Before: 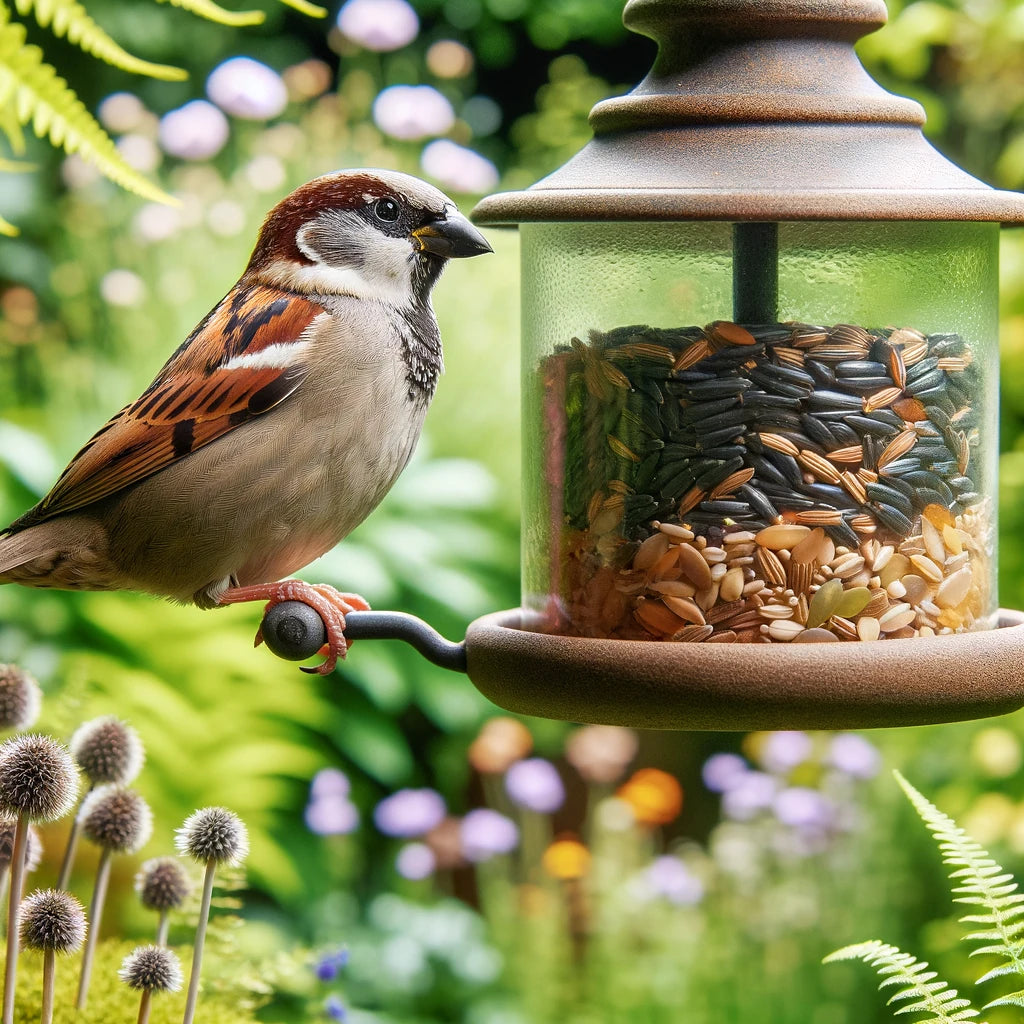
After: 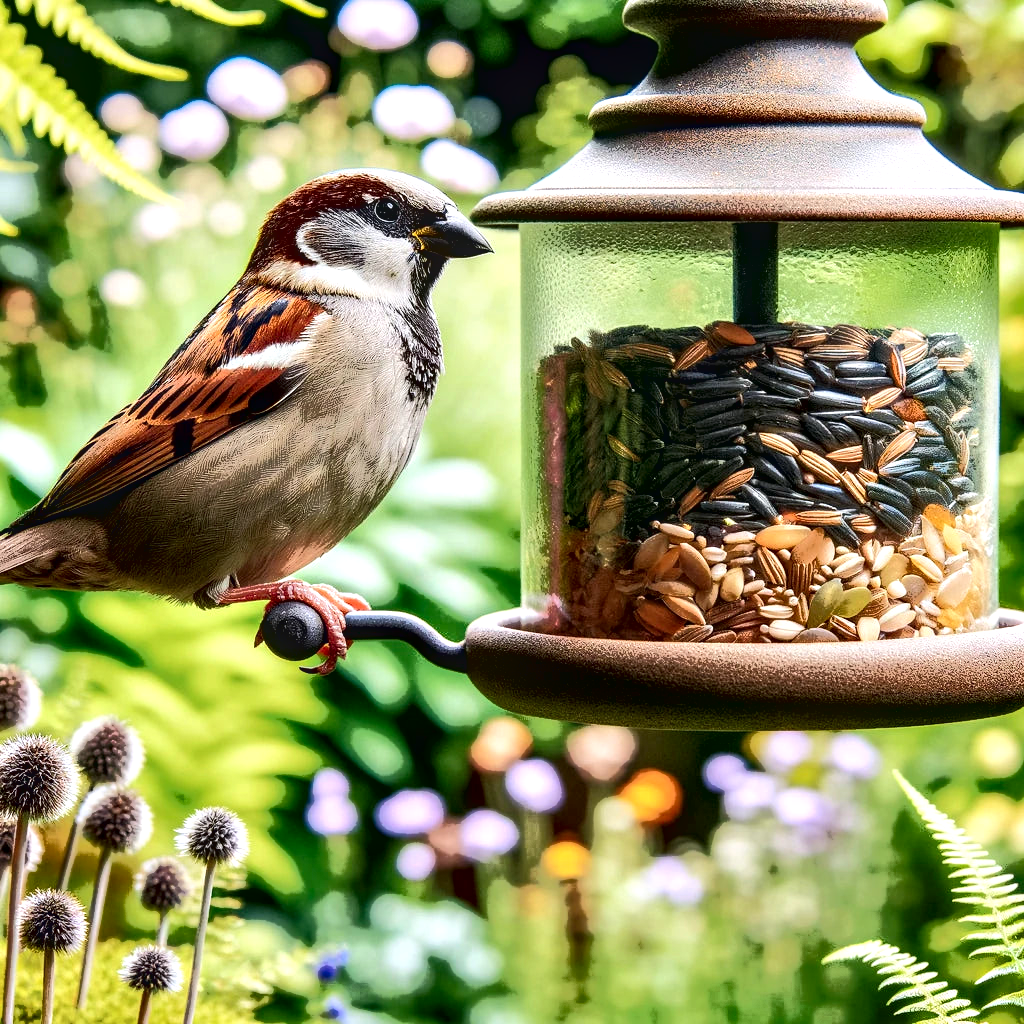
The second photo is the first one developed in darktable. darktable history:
tone curve: curves: ch0 [(0, 0) (0.003, 0.003) (0.011, 0.011) (0.025, 0.024) (0.044, 0.043) (0.069, 0.067) (0.1, 0.096) (0.136, 0.131) (0.177, 0.171) (0.224, 0.216) (0.277, 0.267) (0.335, 0.323) (0.399, 0.384) (0.468, 0.451) (0.543, 0.678) (0.623, 0.734) (0.709, 0.795) (0.801, 0.859) (0.898, 0.928) (1, 1)], color space Lab, independent channels, preserve colors none
local contrast: on, module defaults
contrast equalizer: octaves 7, y [[0.6 ×6], [0.55 ×6], [0 ×6], [0 ×6], [0 ×6]]
